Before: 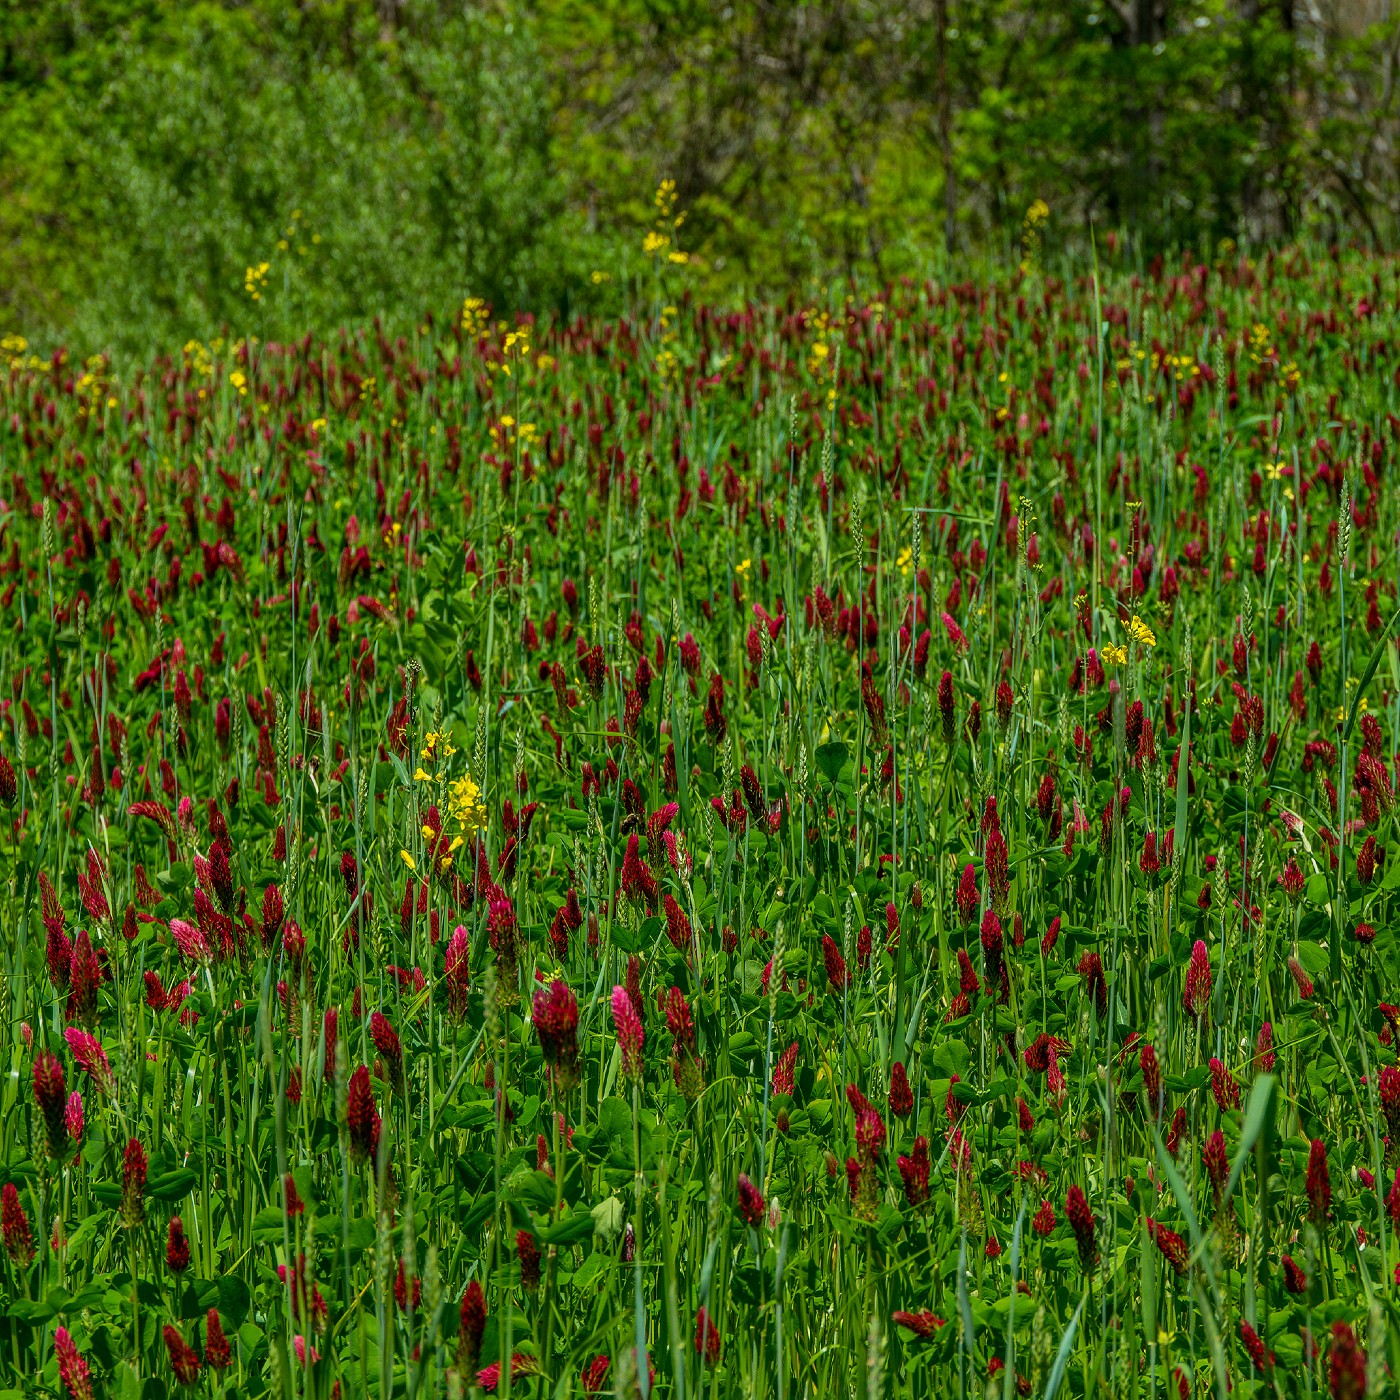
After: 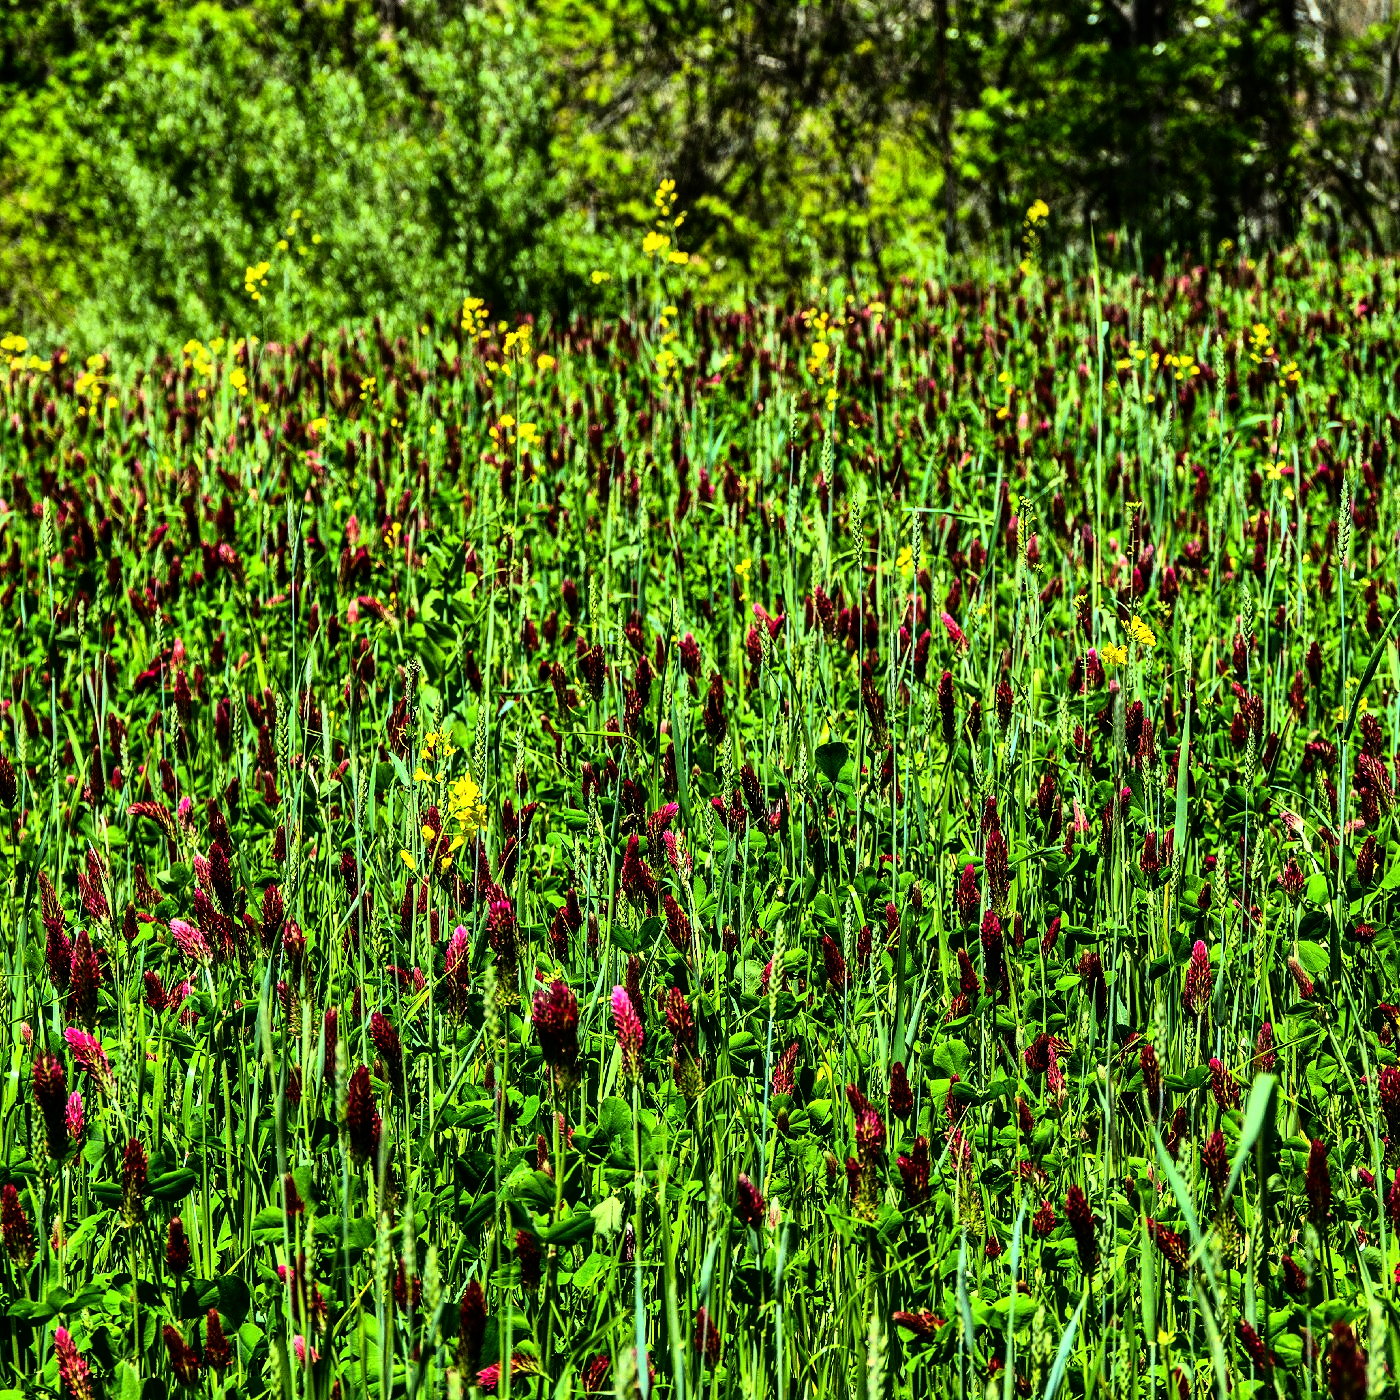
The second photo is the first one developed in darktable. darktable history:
tone equalizer: -8 EV -0.75 EV, -7 EV -0.7 EV, -6 EV -0.6 EV, -5 EV -0.4 EV, -3 EV 0.4 EV, -2 EV 0.6 EV, -1 EV 0.7 EV, +0 EV 0.75 EV, edges refinement/feathering 500, mask exposure compensation -1.57 EV, preserve details no
white balance: red 0.988, blue 1.017
rgb curve: curves: ch0 [(0, 0) (0.21, 0.15) (0.24, 0.21) (0.5, 0.75) (0.75, 0.96) (0.89, 0.99) (1, 1)]; ch1 [(0, 0.02) (0.21, 0.13) (0.25, 0.2) (0.5, 0.67) (0.75, 0.9) (0.89, 0.97) (1, 1)]; ch2 [(0, 0.02) (0.21, 0.13) (0.25, 0.2) (0.5, 0.67) (0.75, 0.9) (0.89, 0.97) (1, 1)], compensate middle gray true
